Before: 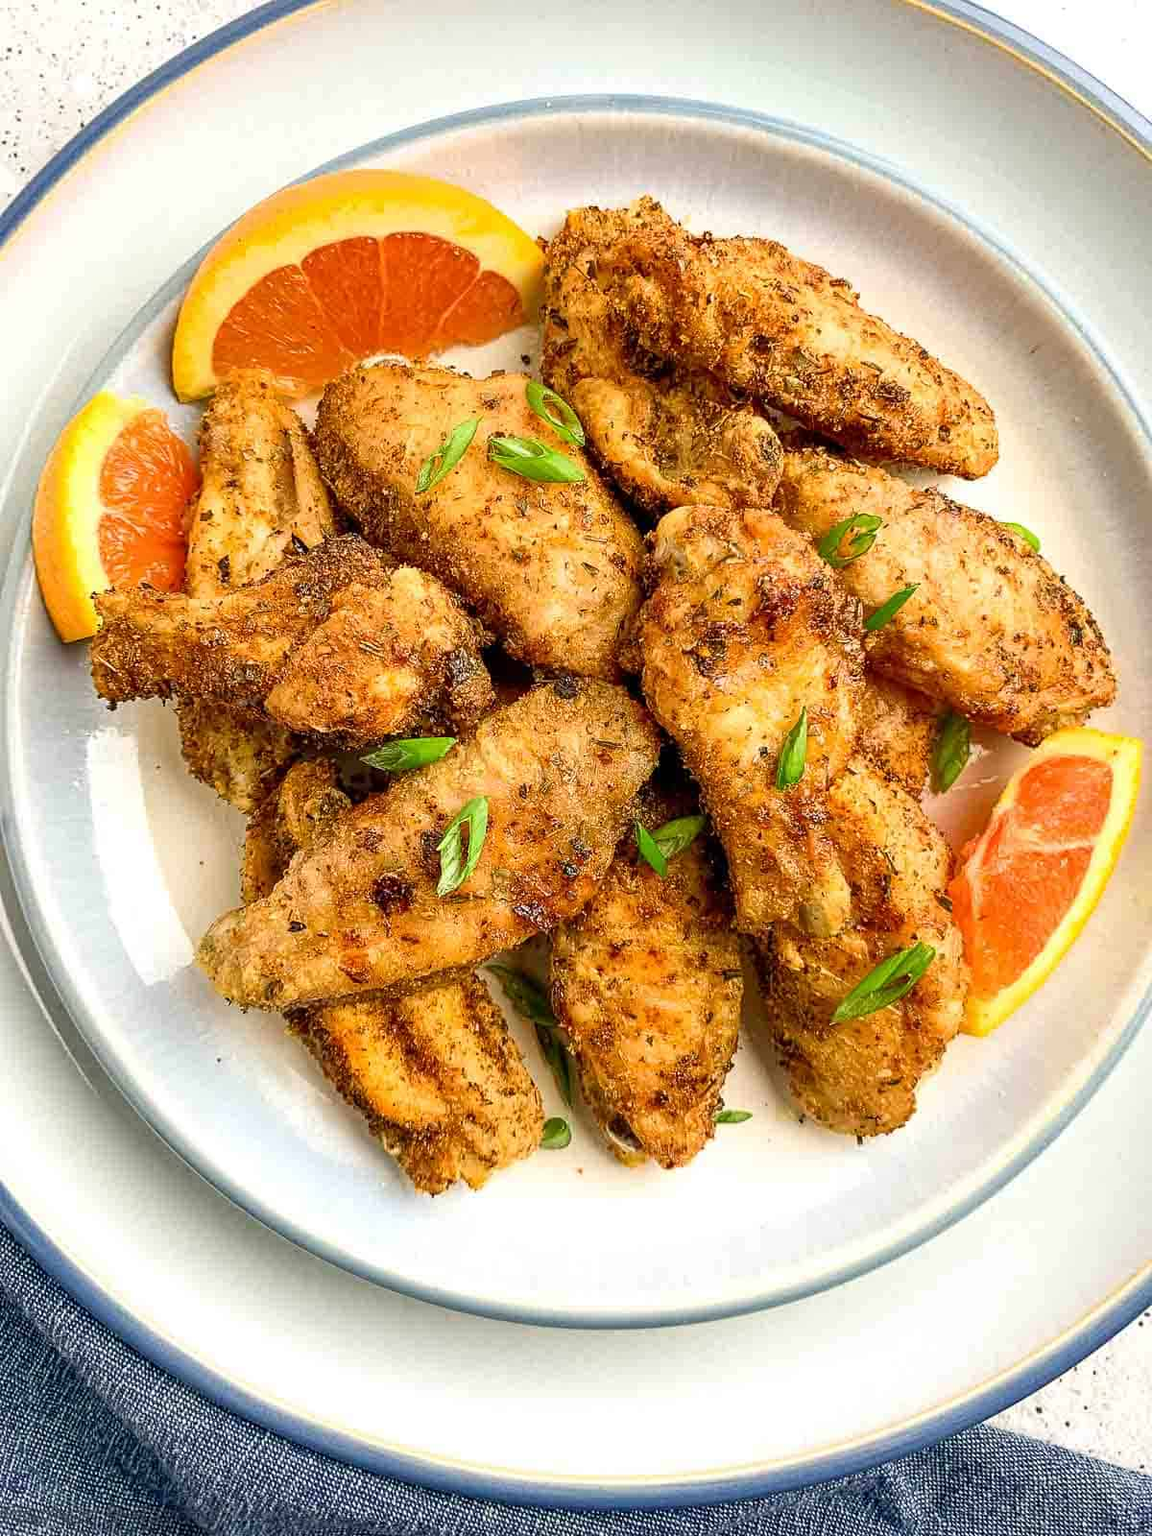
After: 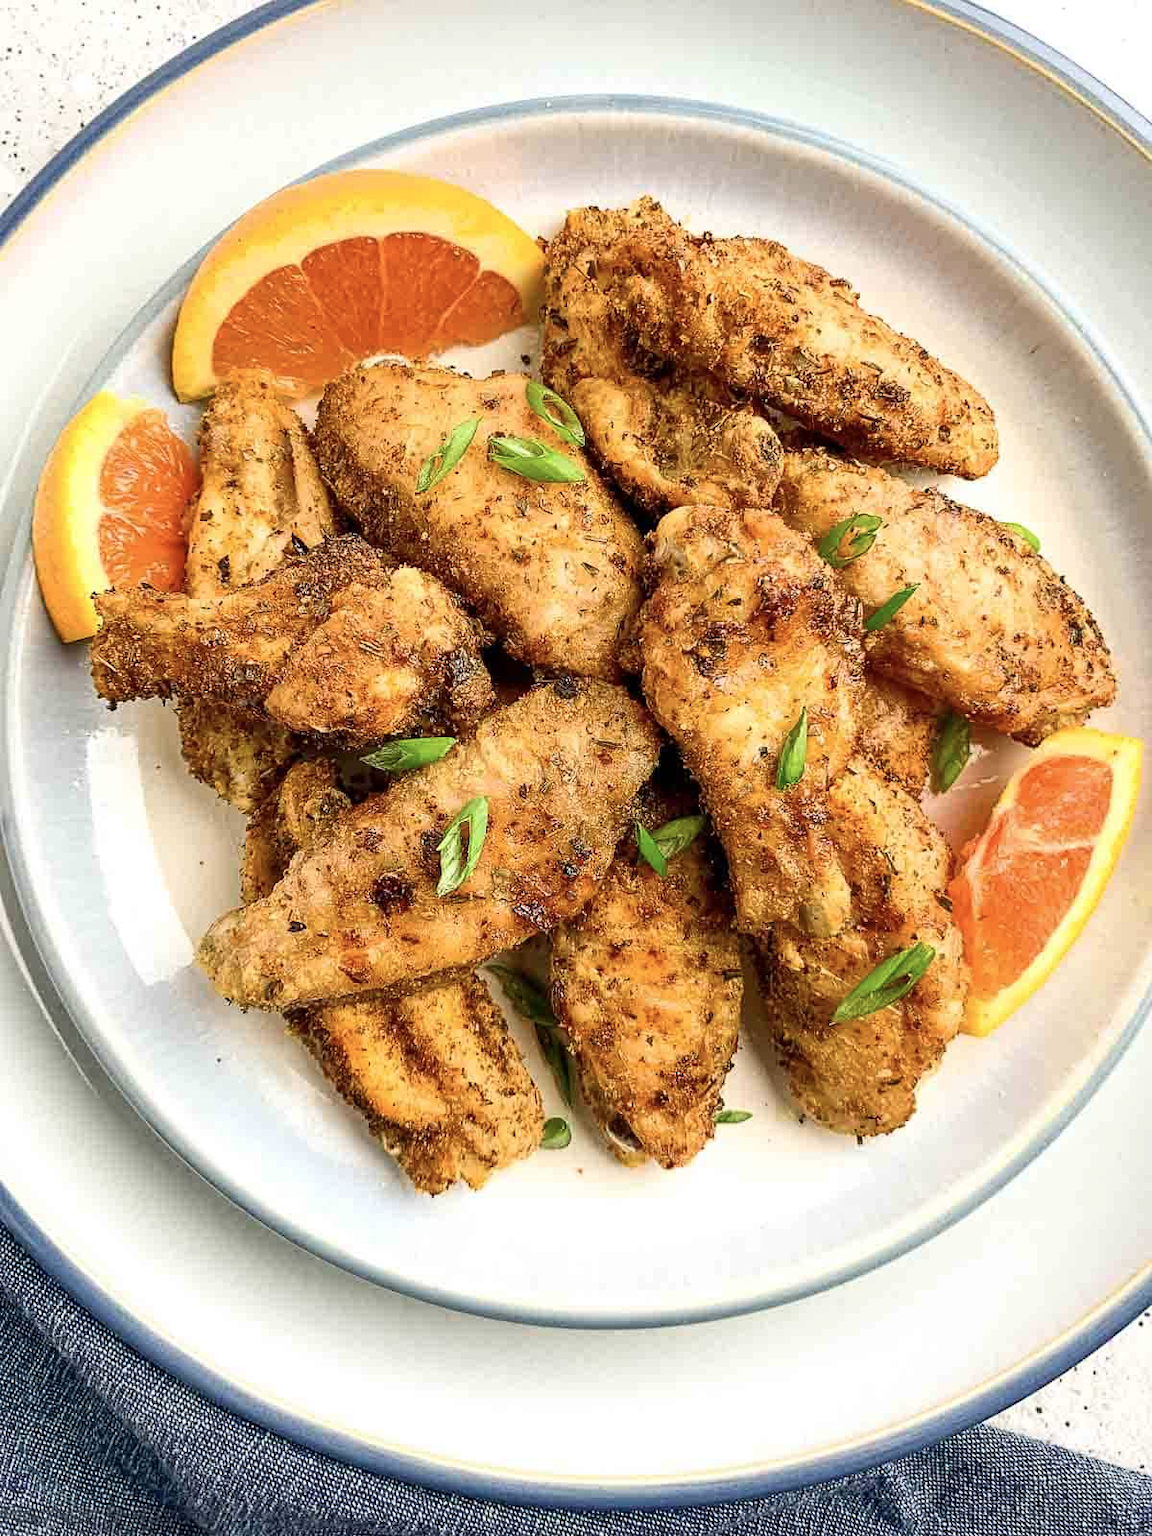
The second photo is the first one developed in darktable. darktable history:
contrast brightness saturation: contrast 0.106, saturation -0.159
